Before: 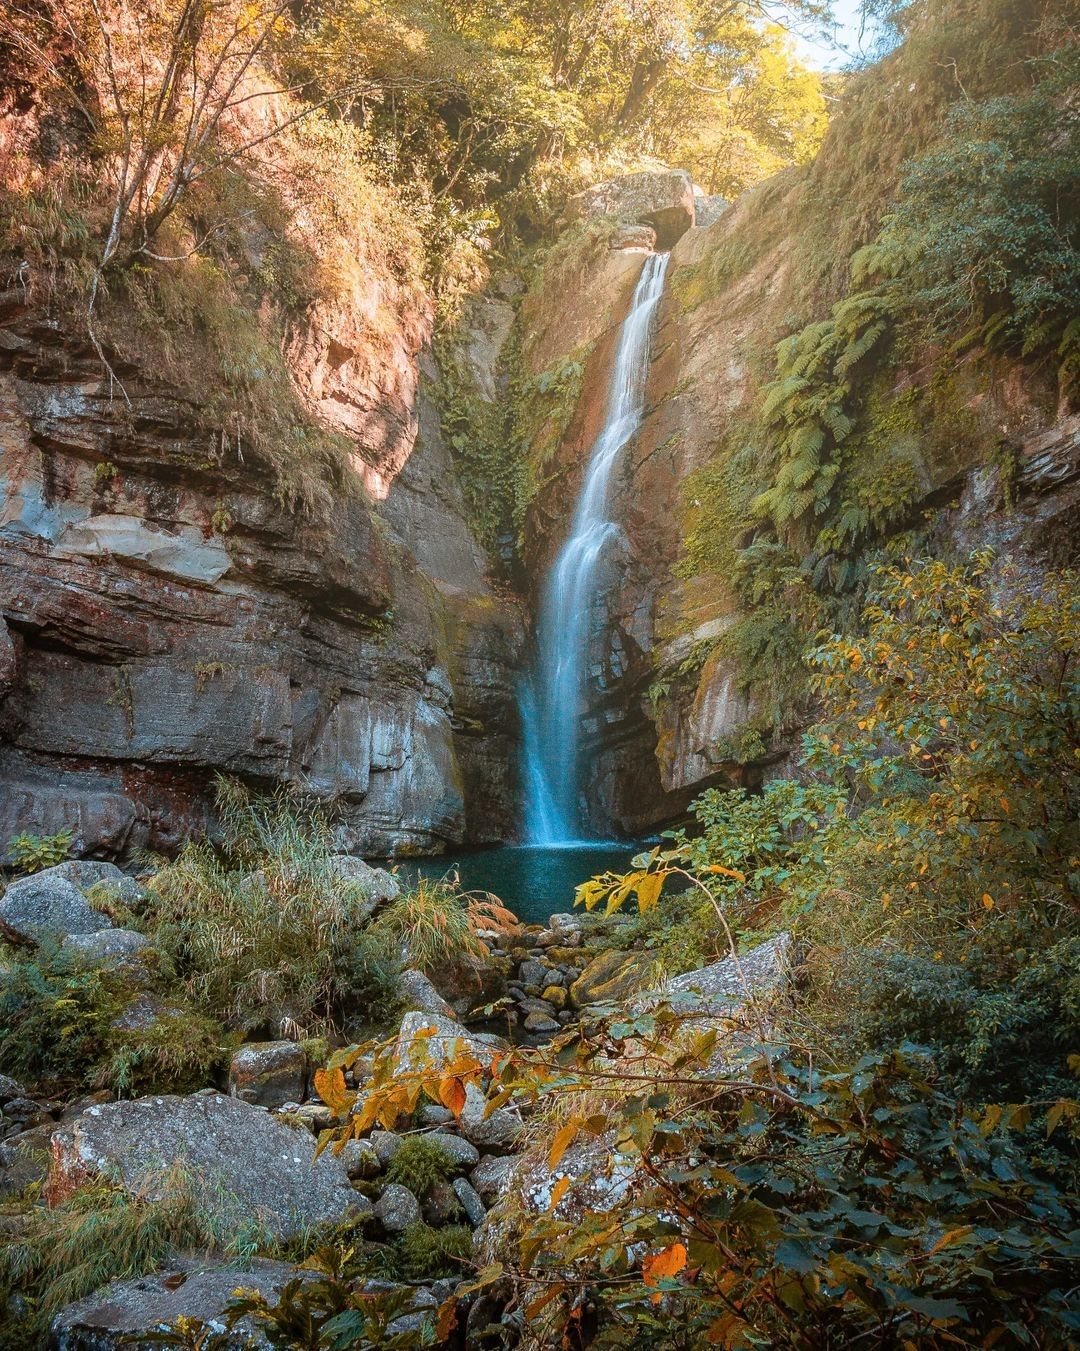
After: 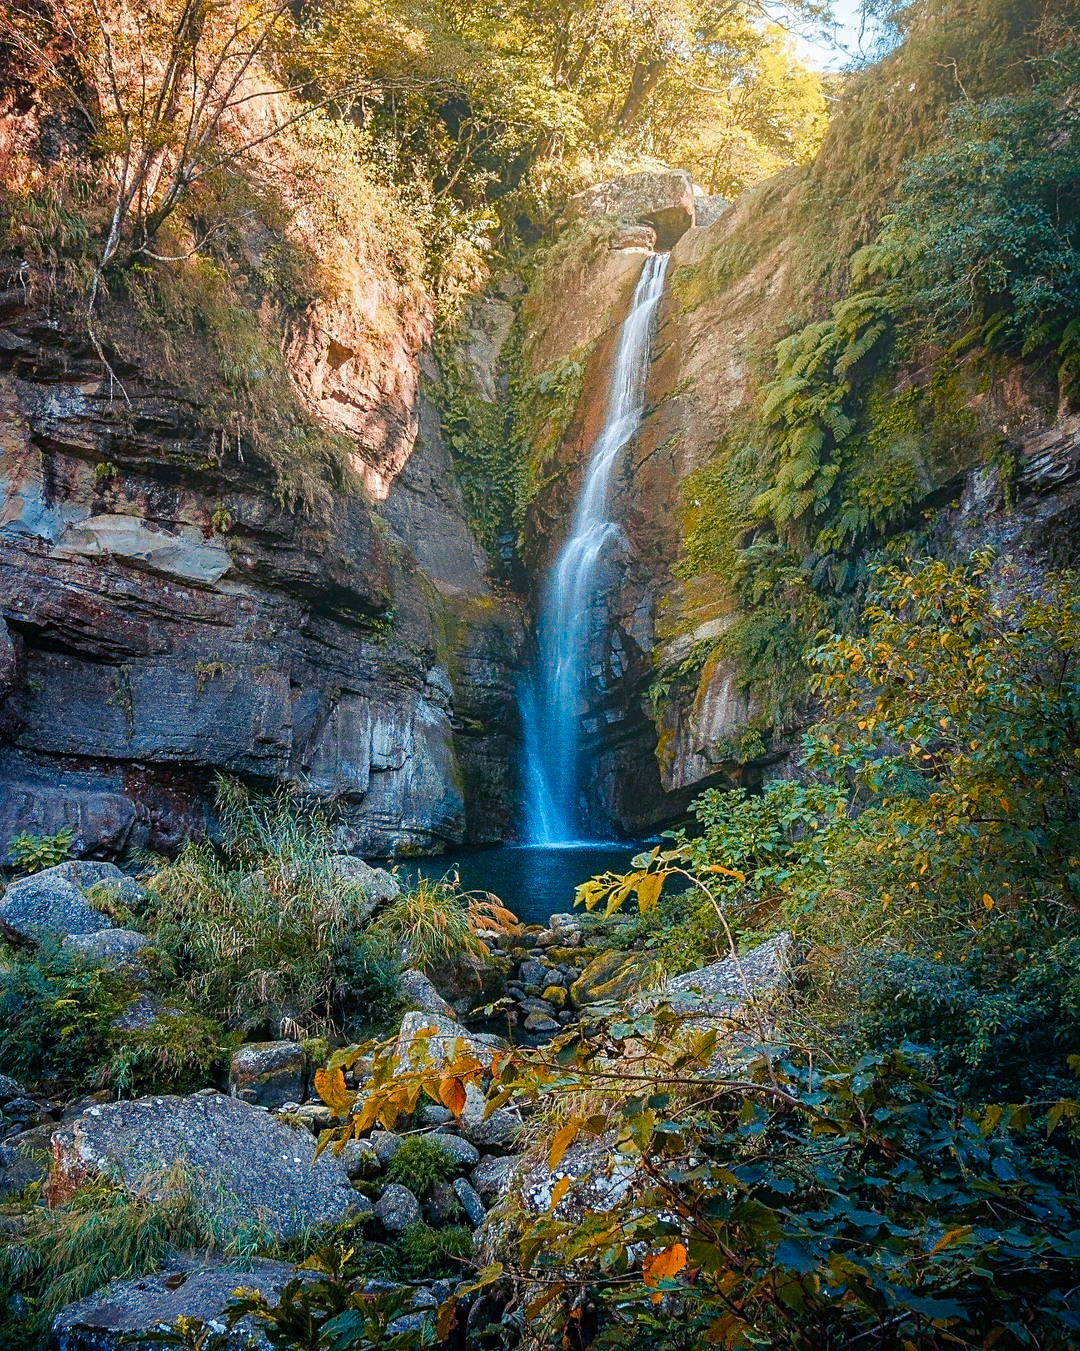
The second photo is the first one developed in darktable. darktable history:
color balance rgb: shadows lift › luminance -41.089%, shadows lift › chroma 14.365%, shadows lift › hue 258.8°, perceptual saturation grading › global saturation 0.085%, perceptual saturation grading › highlights -16.804%, perceptual saturation grading › mid-tones 33.837%, perceptual saturation grading › shadows 50.462%, global vibrance 19.583%
sharpen: radius 2.521, amount 0.319
